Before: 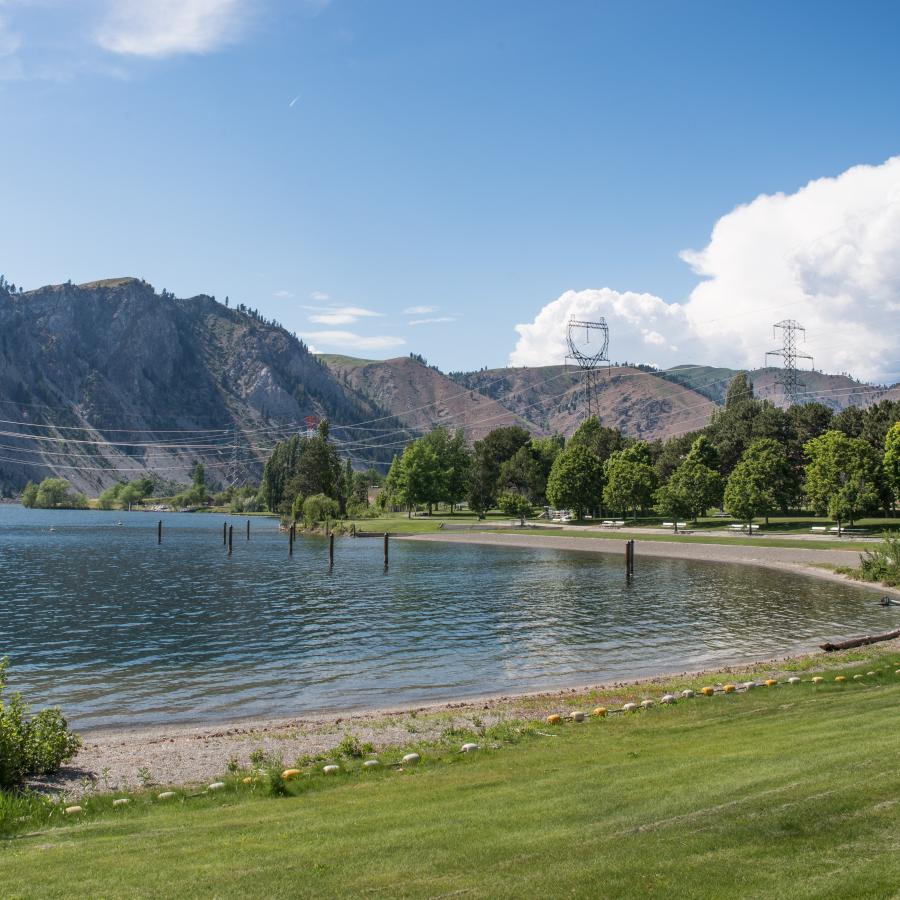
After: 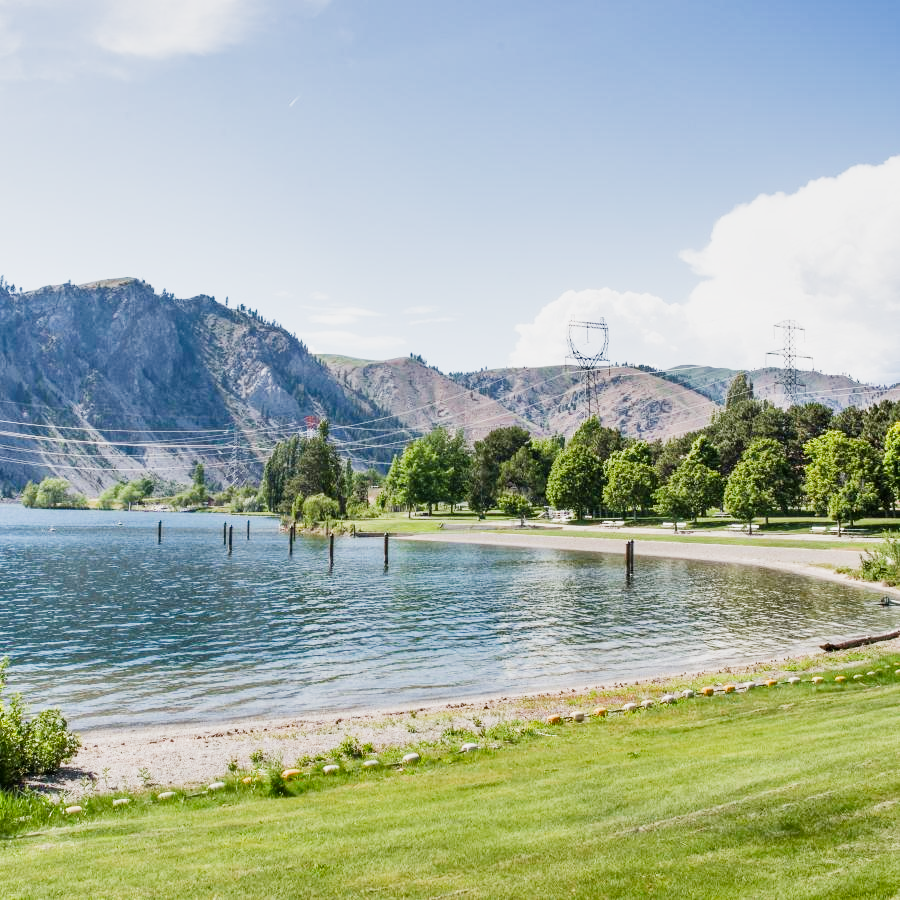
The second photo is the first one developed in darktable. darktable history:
sigmoid: on, module defaults
exposure: black level correction 0, exposure 1.4 EV, compensate highlight preservation false
shadows and highlights: low approximation 0.01, soften with gaussian
